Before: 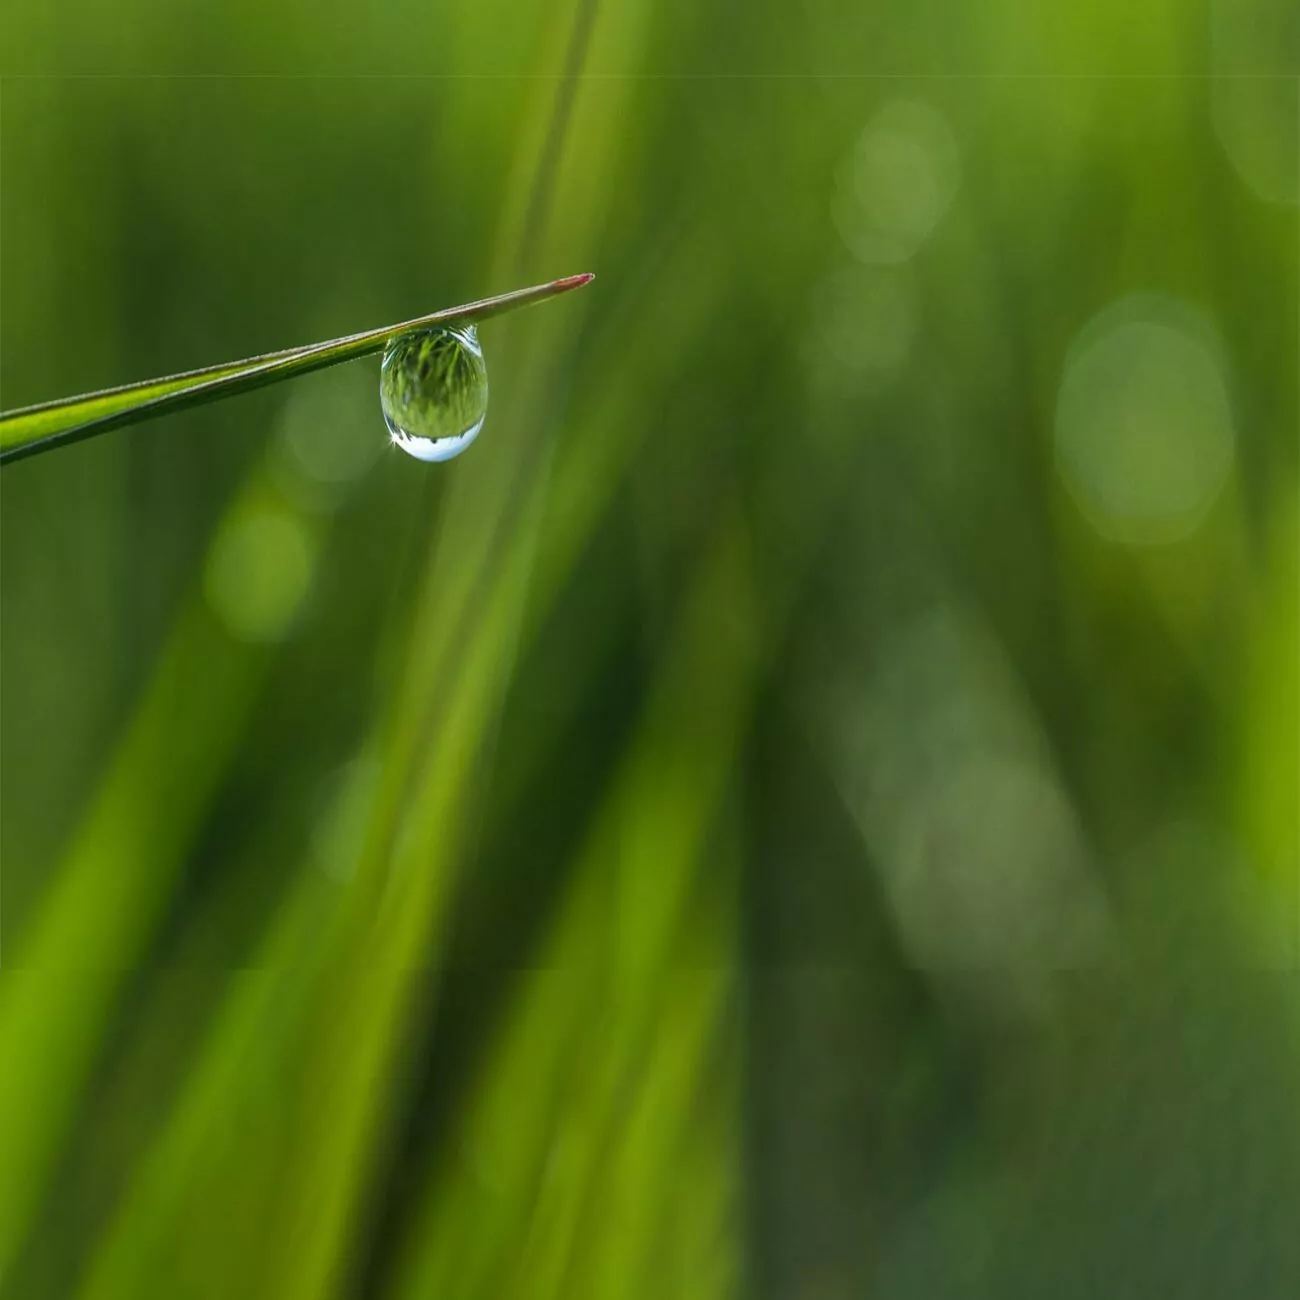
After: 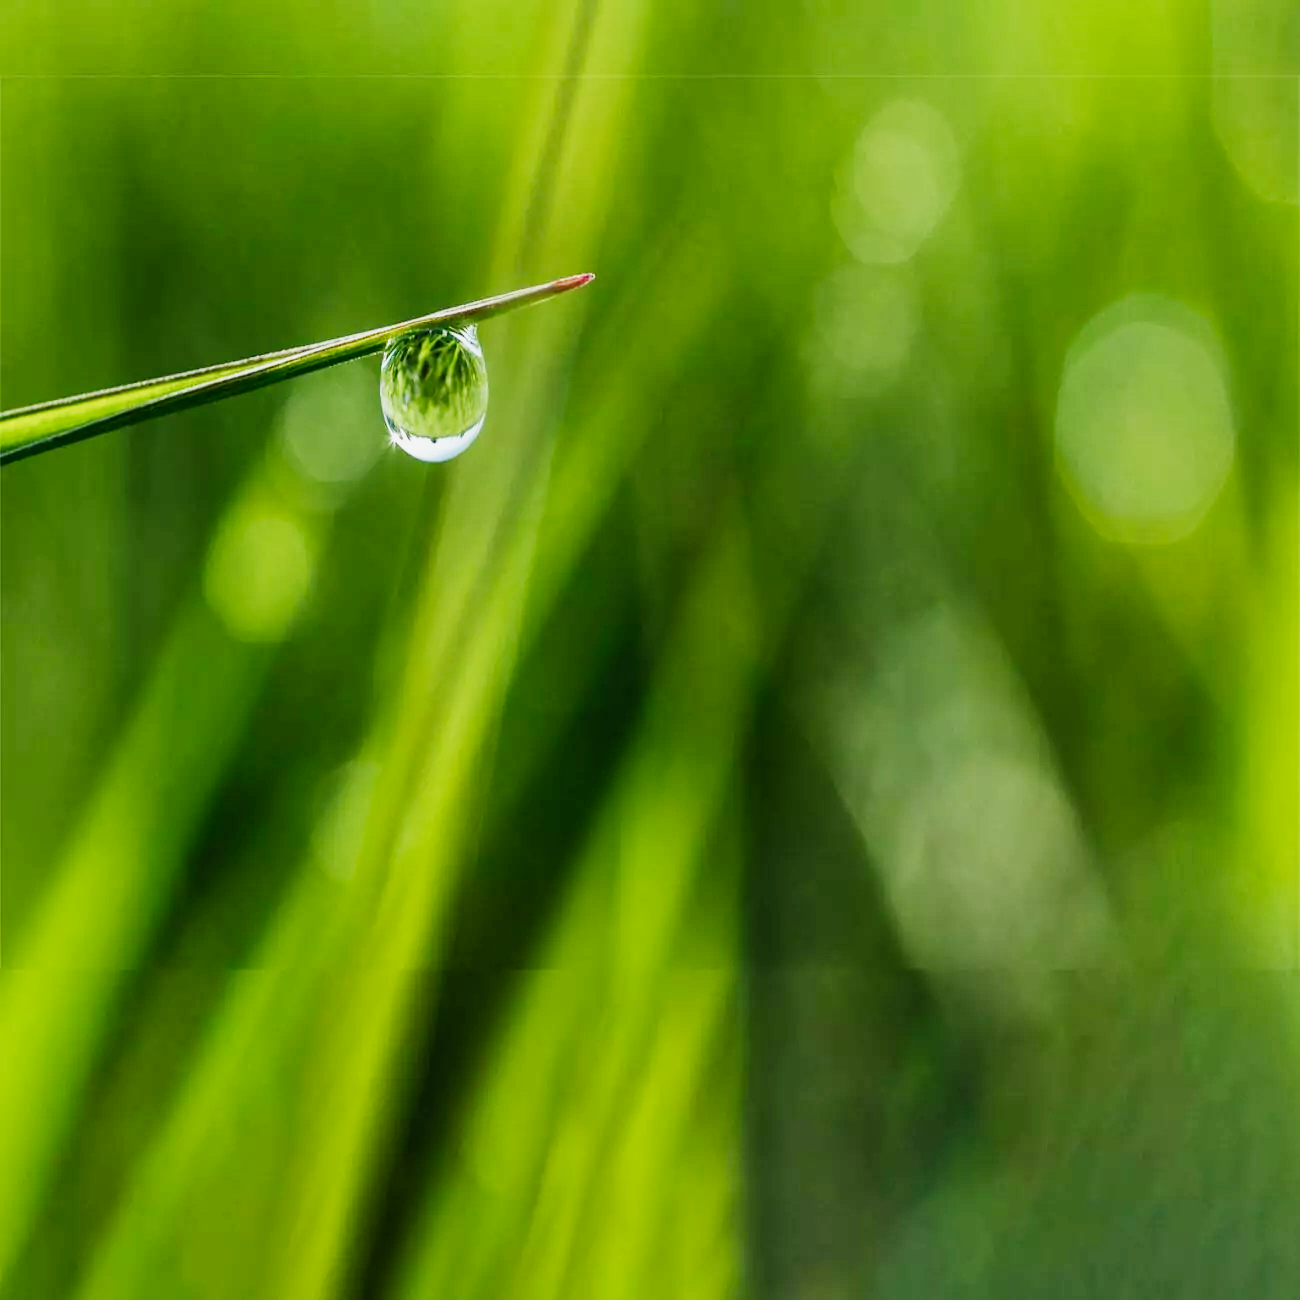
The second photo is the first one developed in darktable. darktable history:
exposure: exposure 1 EV, compensate highlight preservation false
sigmoid: contrast 1.8, skew -0.2, preserve hue 0%, red attenuation 0.1, red rotation 0.035, green attenuation 0.1, green rotation -0.017, blue attenuation 0.15, blue rotation -0.052, base primaries Rec2020
